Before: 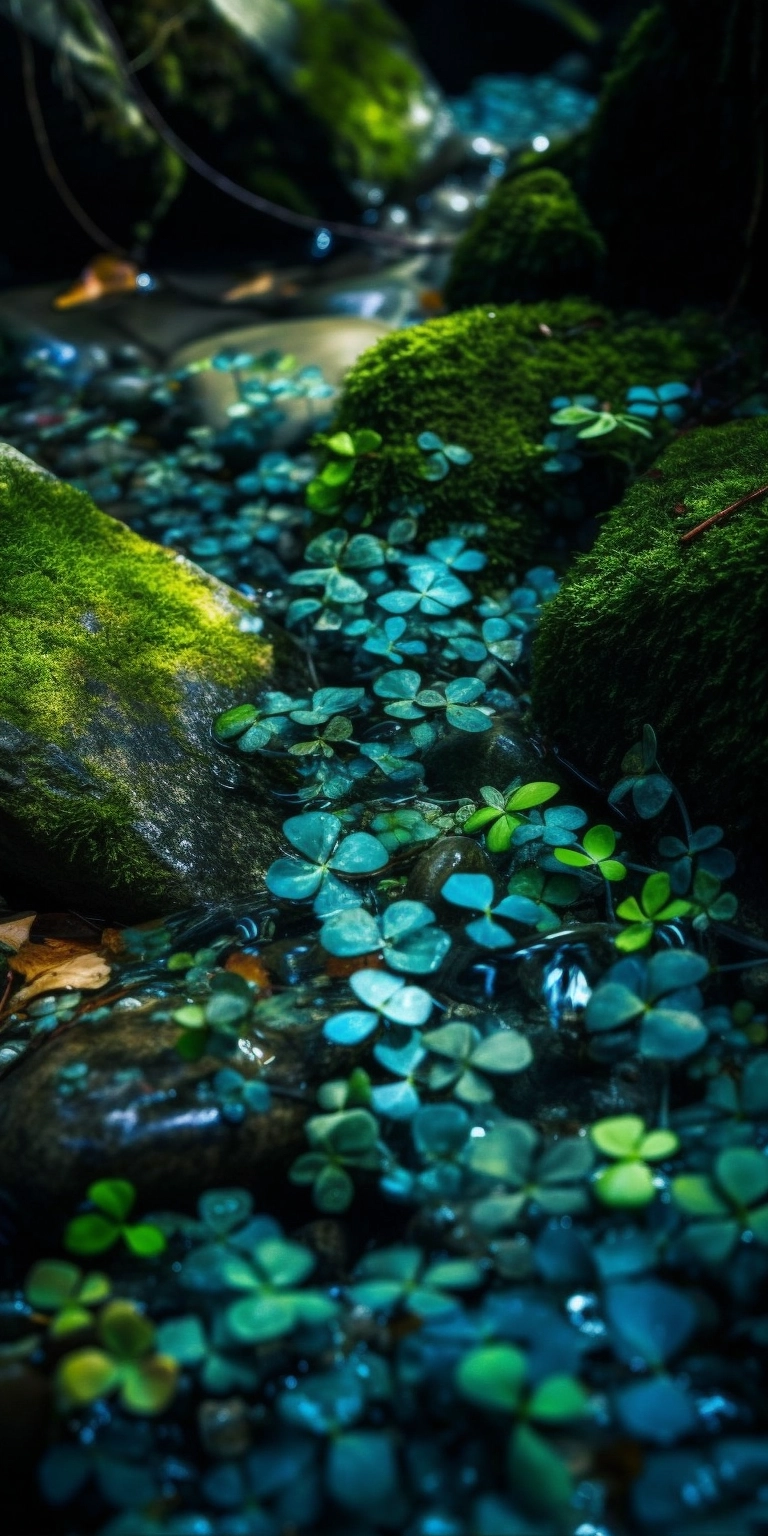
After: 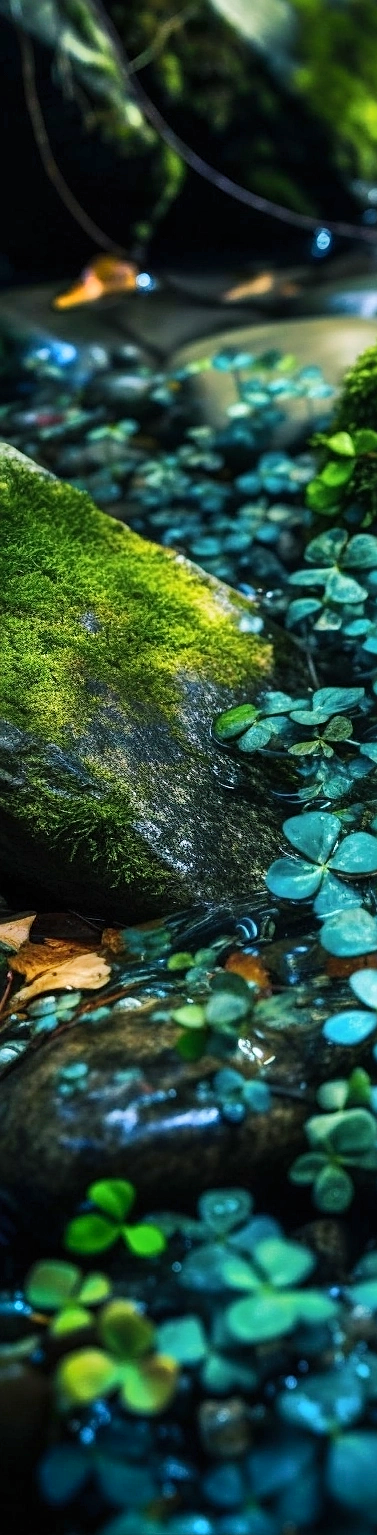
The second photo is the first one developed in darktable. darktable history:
crop and rotate: left 0%, top 0%, right 50.845%
sharpen: on, module defaults
shadows and highlights: low approximation 0.01, soften with gaussian
